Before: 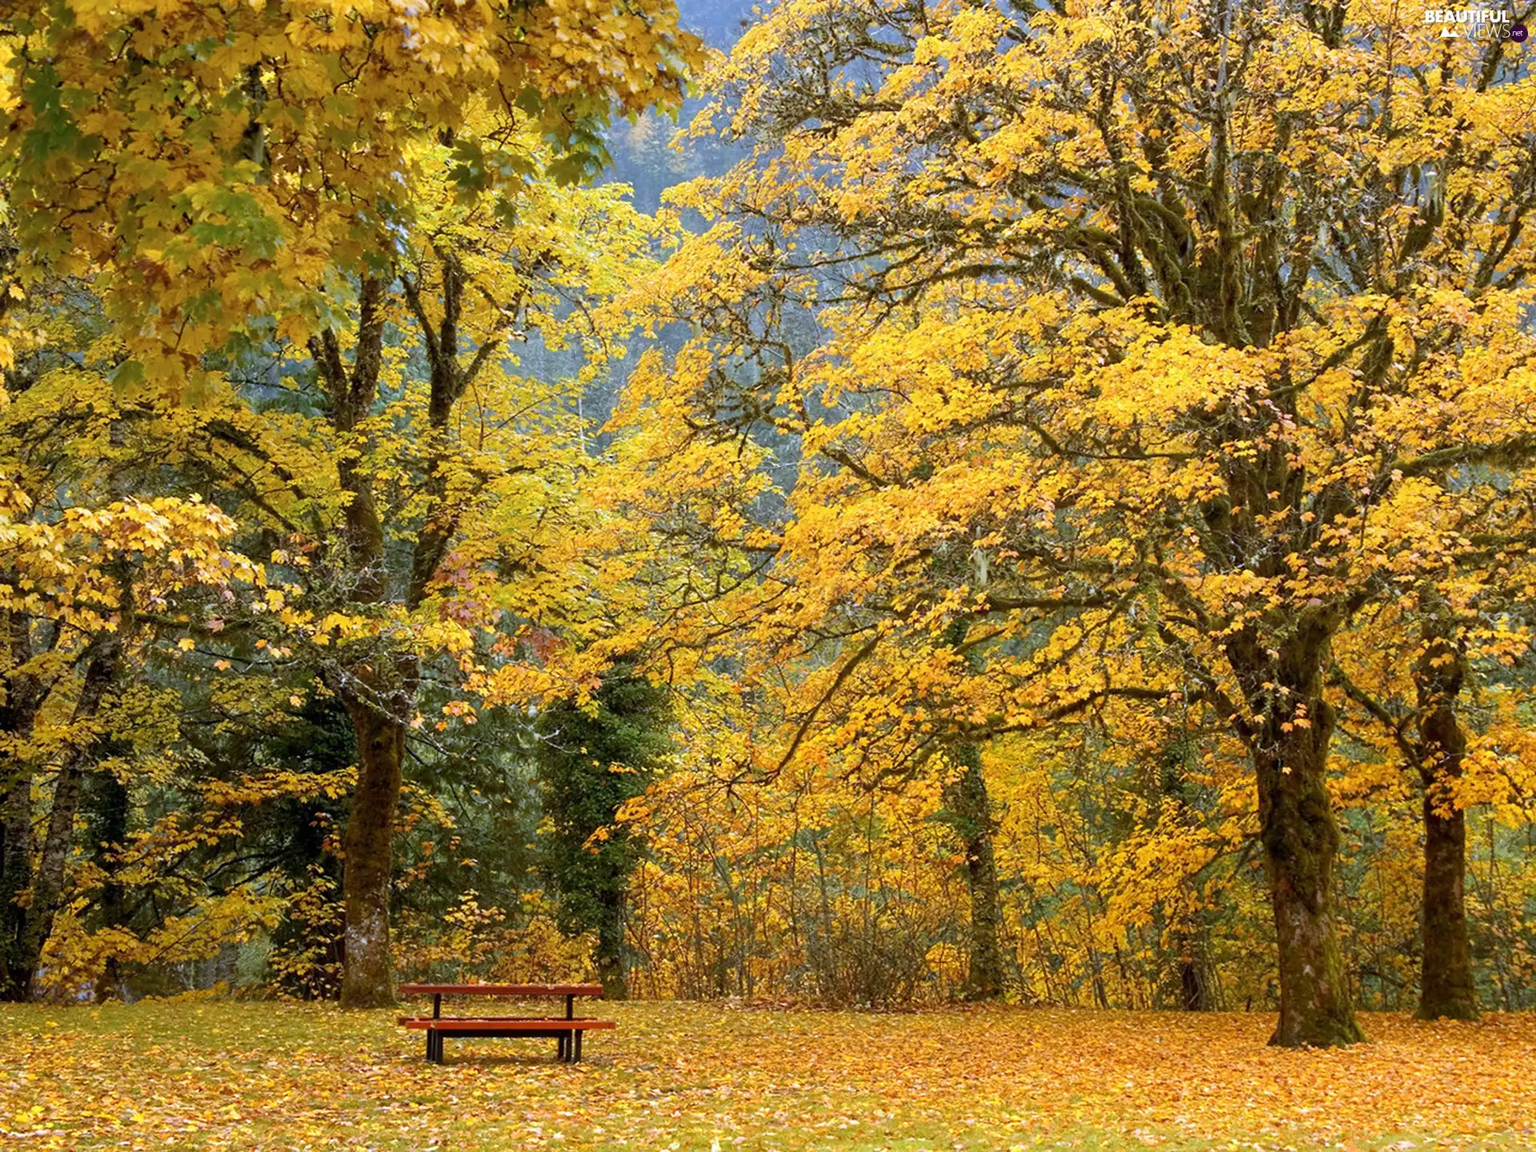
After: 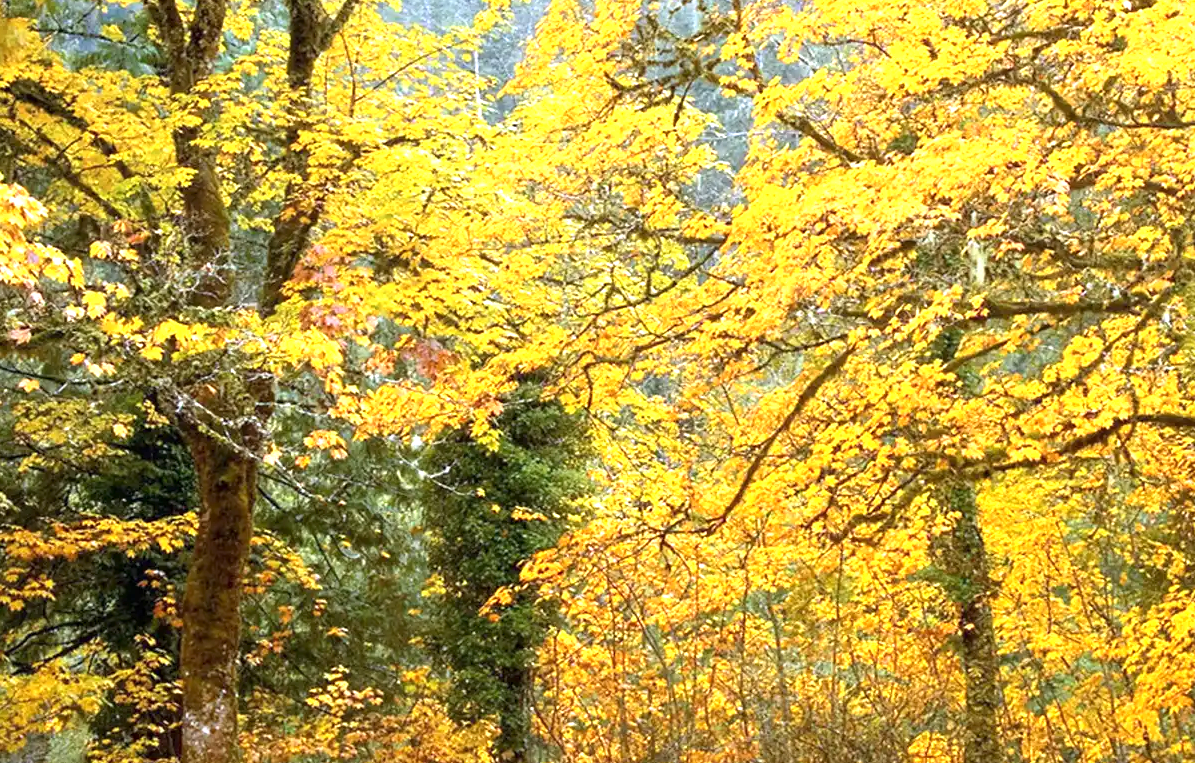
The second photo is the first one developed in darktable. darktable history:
exposure: exposure 1.06 EV, compensate highlight preservation false
crop: left 12.991%, top 30.991%, right 24.762%, bottom 16.023%
